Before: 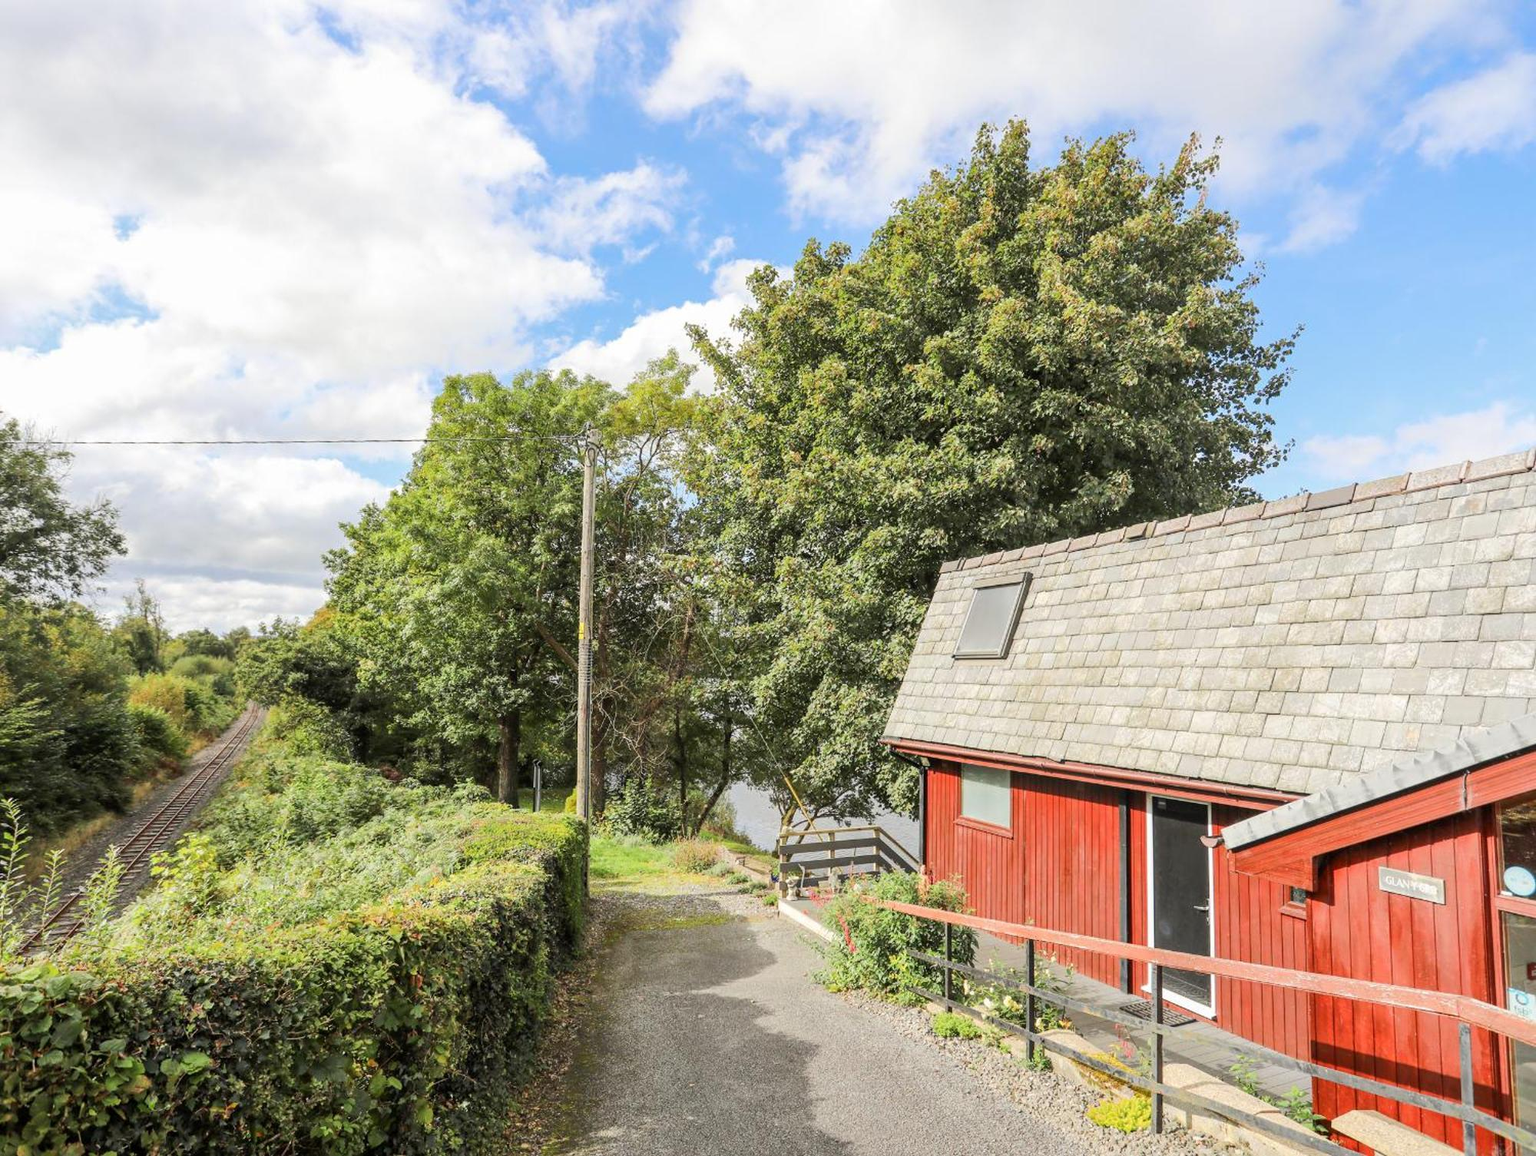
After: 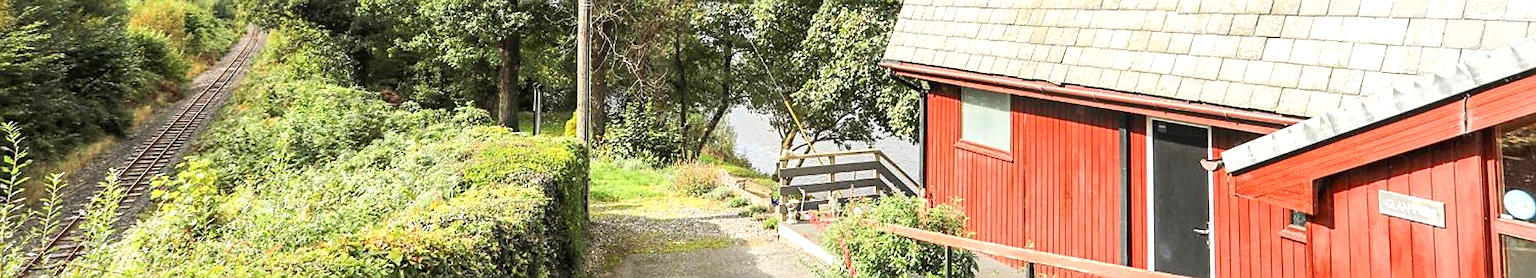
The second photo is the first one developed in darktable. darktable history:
crop and rotate: top 58.558%, bottom 17.354%
sharpen: on, module defaults
exposure: black level correction 0, exposure 0.499 EV, compensate highlight preservation false
tone equalizer: edges refinement/feathering 500, mask exposure compensation -1.57 EV, preserve details no
